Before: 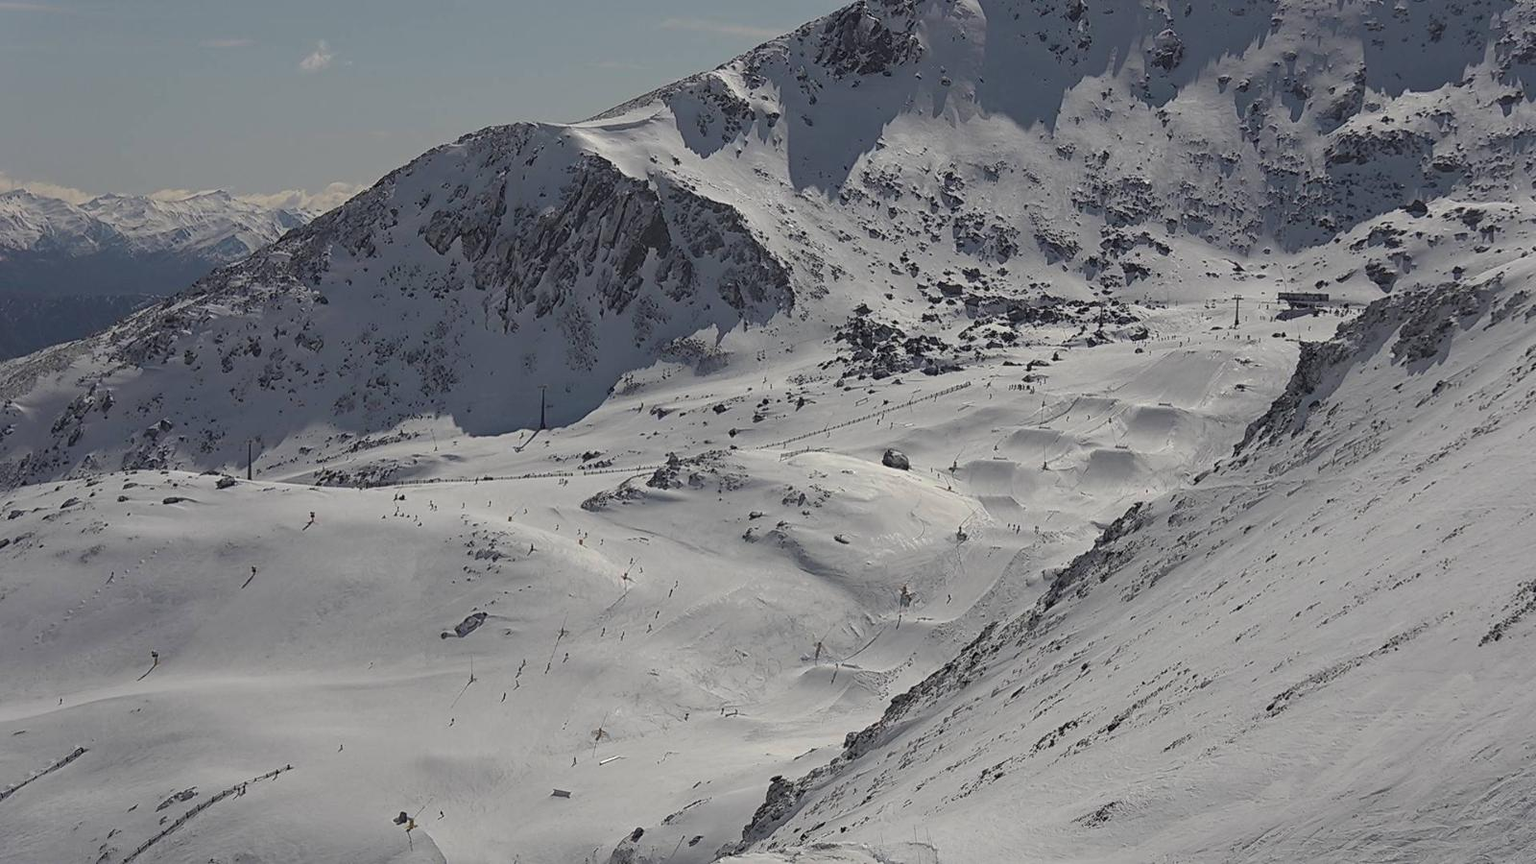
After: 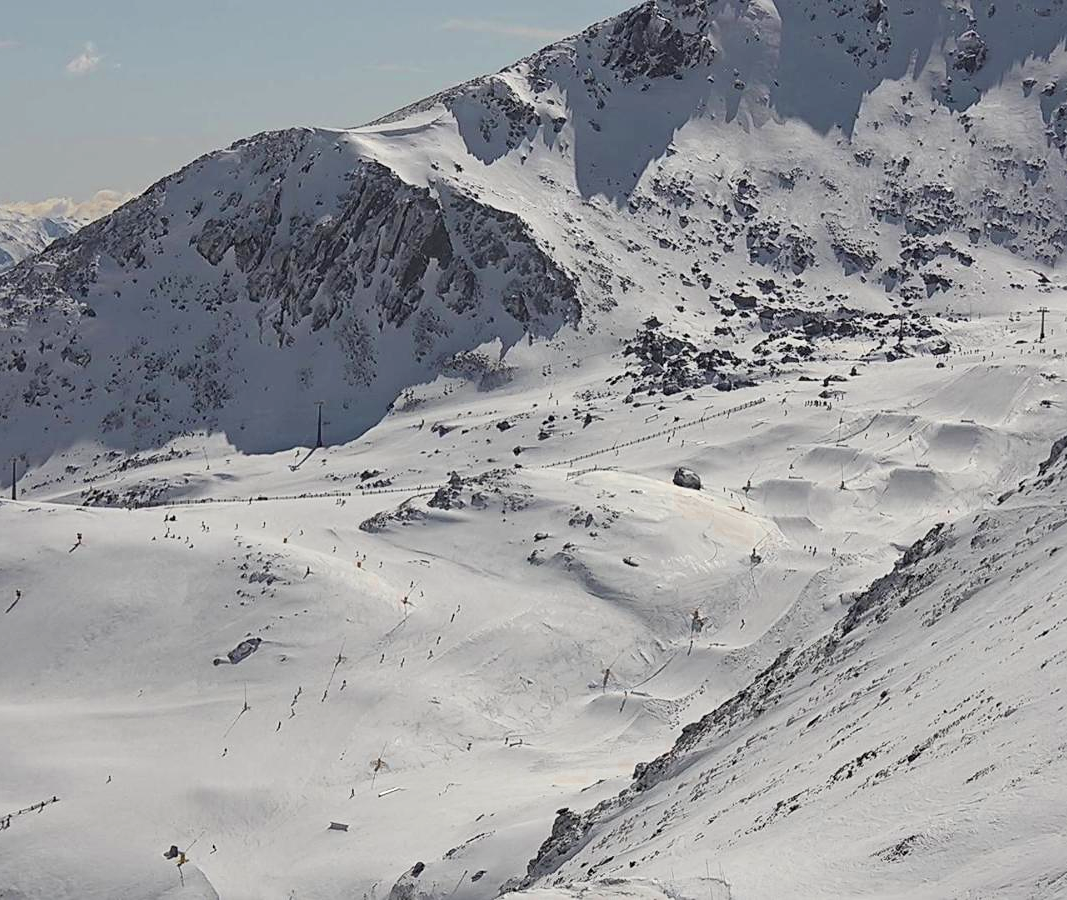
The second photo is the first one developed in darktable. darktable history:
crop: left 15.396%, right 17.861%
color zones: curves: ch0 [(0.11, 0.396) (0.195, 0.36) (0.25, 0.5) (0.303, 0.412) (0.357, 0.544) (0.75, 0.5) (0.967, 0.328)]; ch1 [(0, 0.468) (0.112, 0.512) (0.202, 0.6) (0.25, 0.5) (0.307, 0.352) (0.357, 0.544) (0.75, 0.5) (0.963, 0.524)]
sharpen: amount 0.213
contrast brightness saturation: contrast 0.202, brightness 0.163, saturation 0.229
